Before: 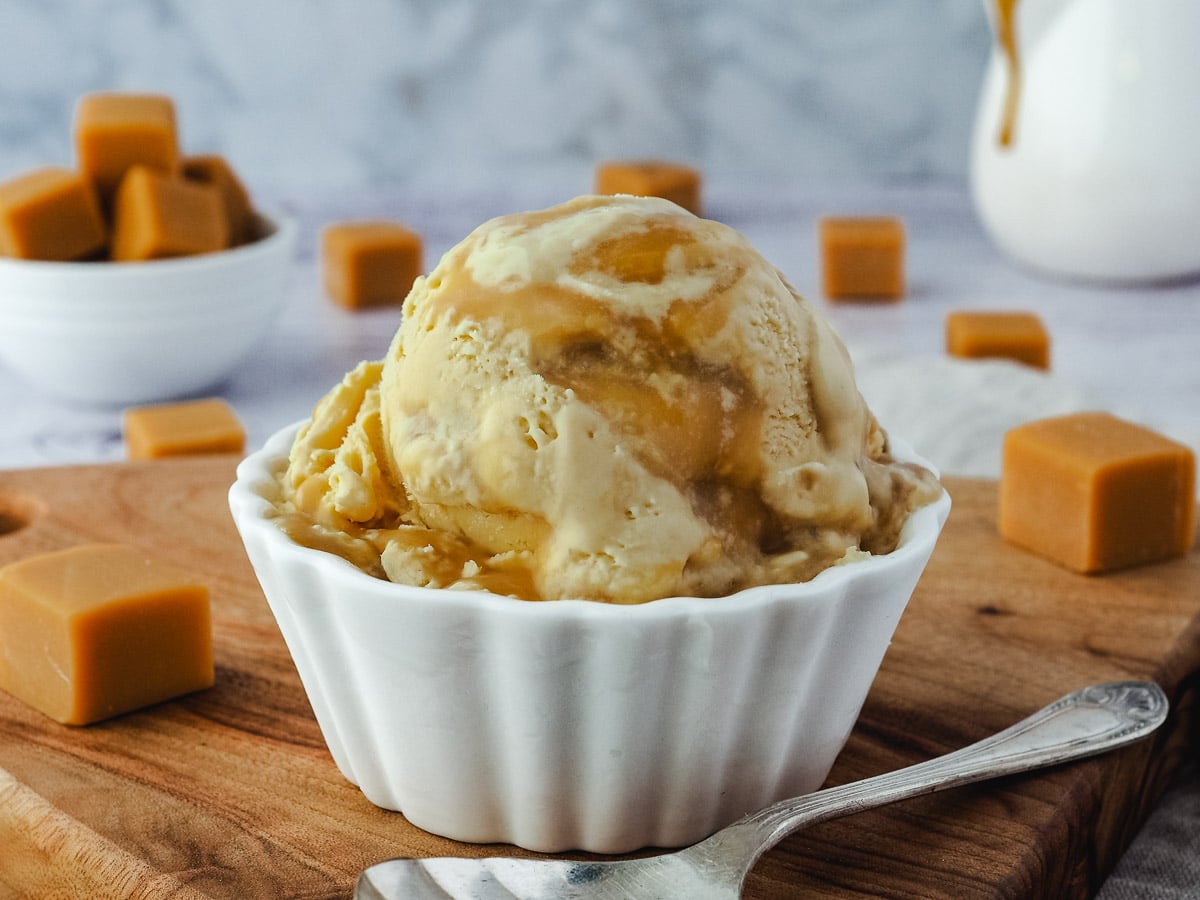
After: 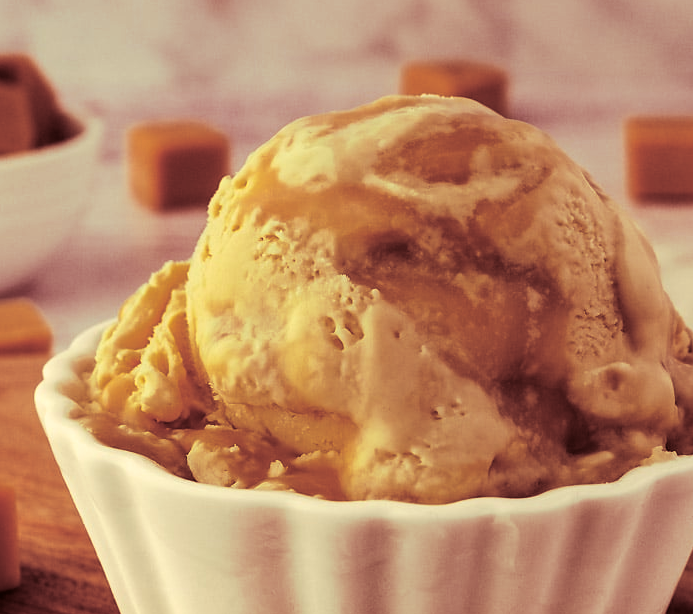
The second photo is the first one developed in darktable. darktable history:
crop: left 16.202%, top 11.208%, right 26.045%, bottom 20.557%
color correction: highlights a* 1.12, highlights b* 24.26, shadows a* 15.58, shadows b* 24.26
split-toning: highlights › saturation 0, balance -61.83
